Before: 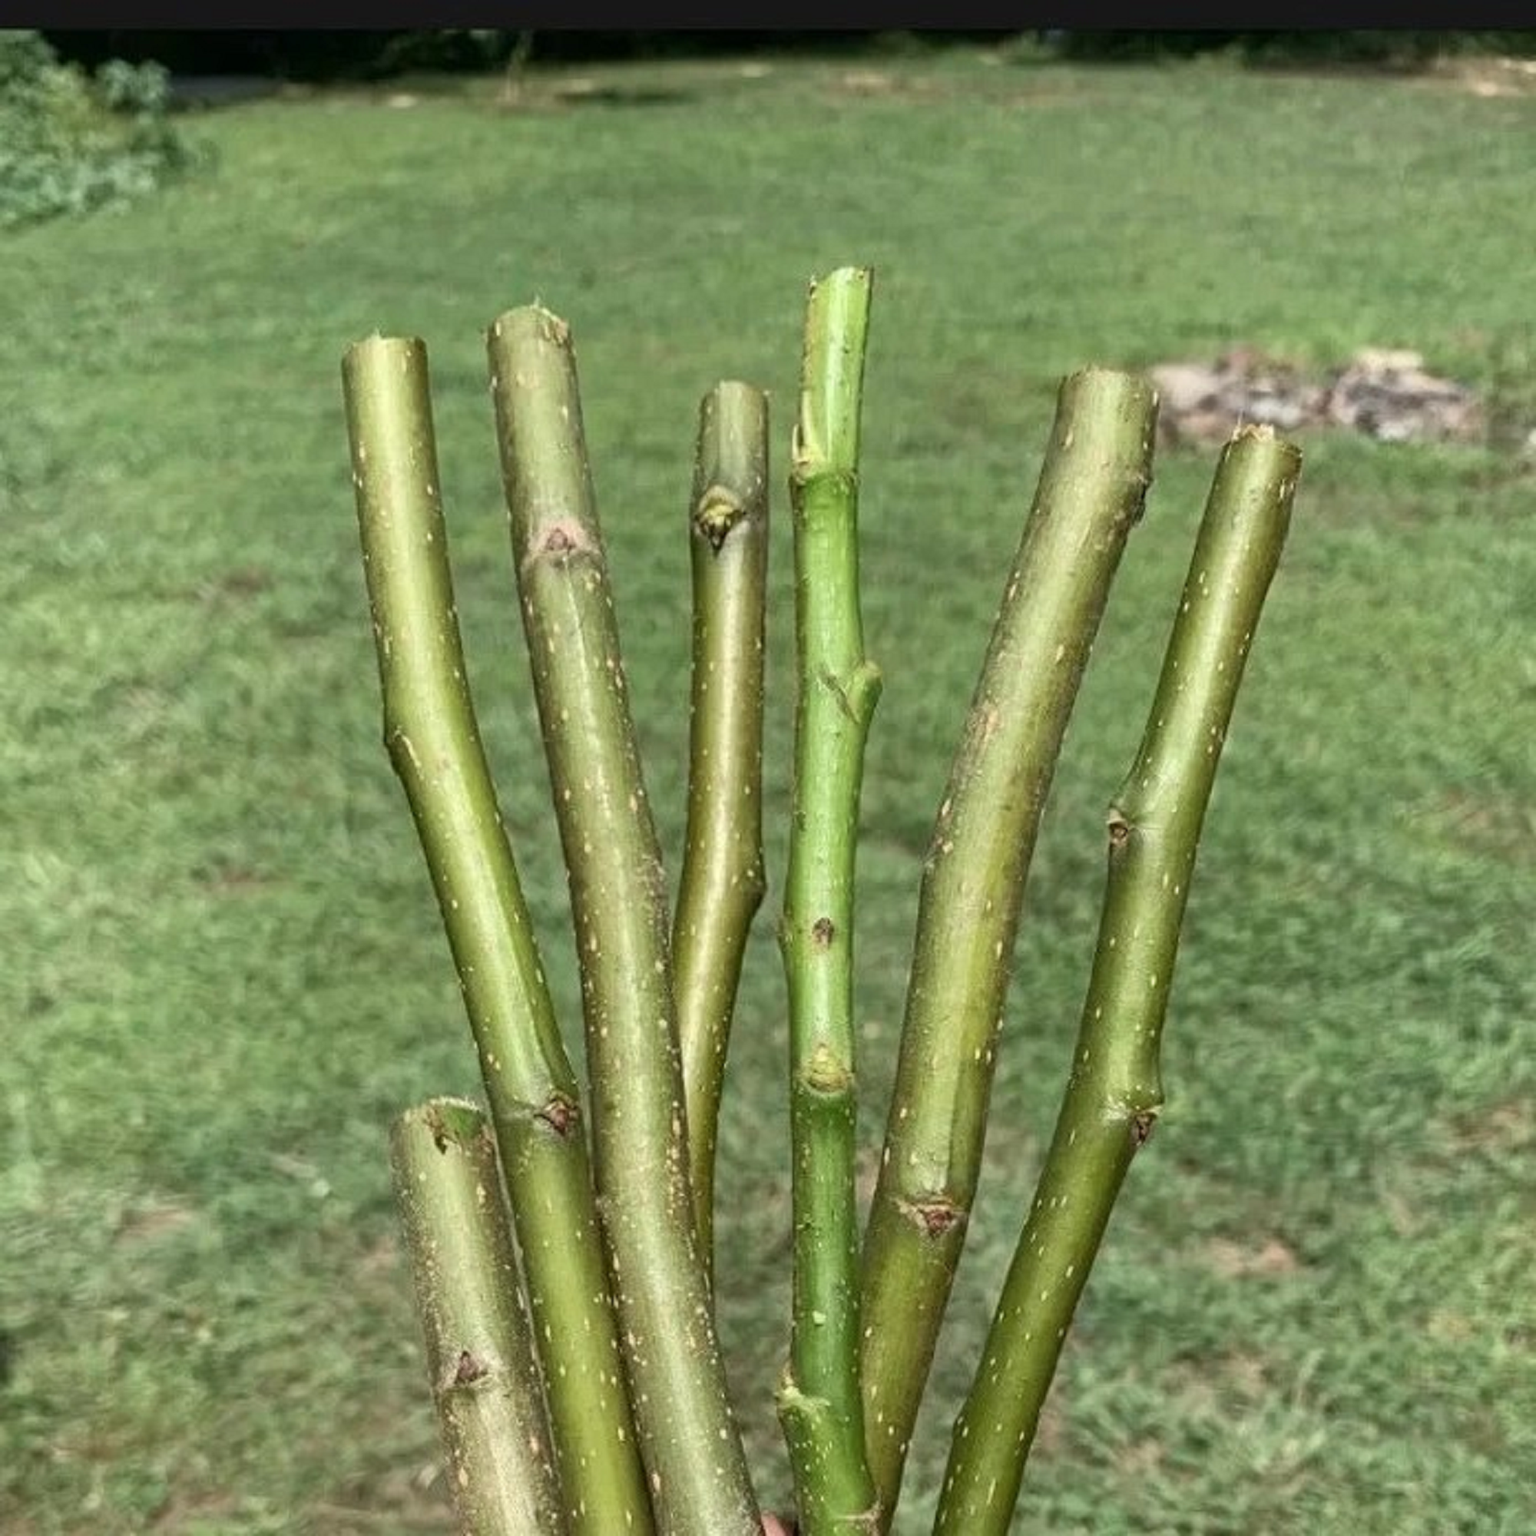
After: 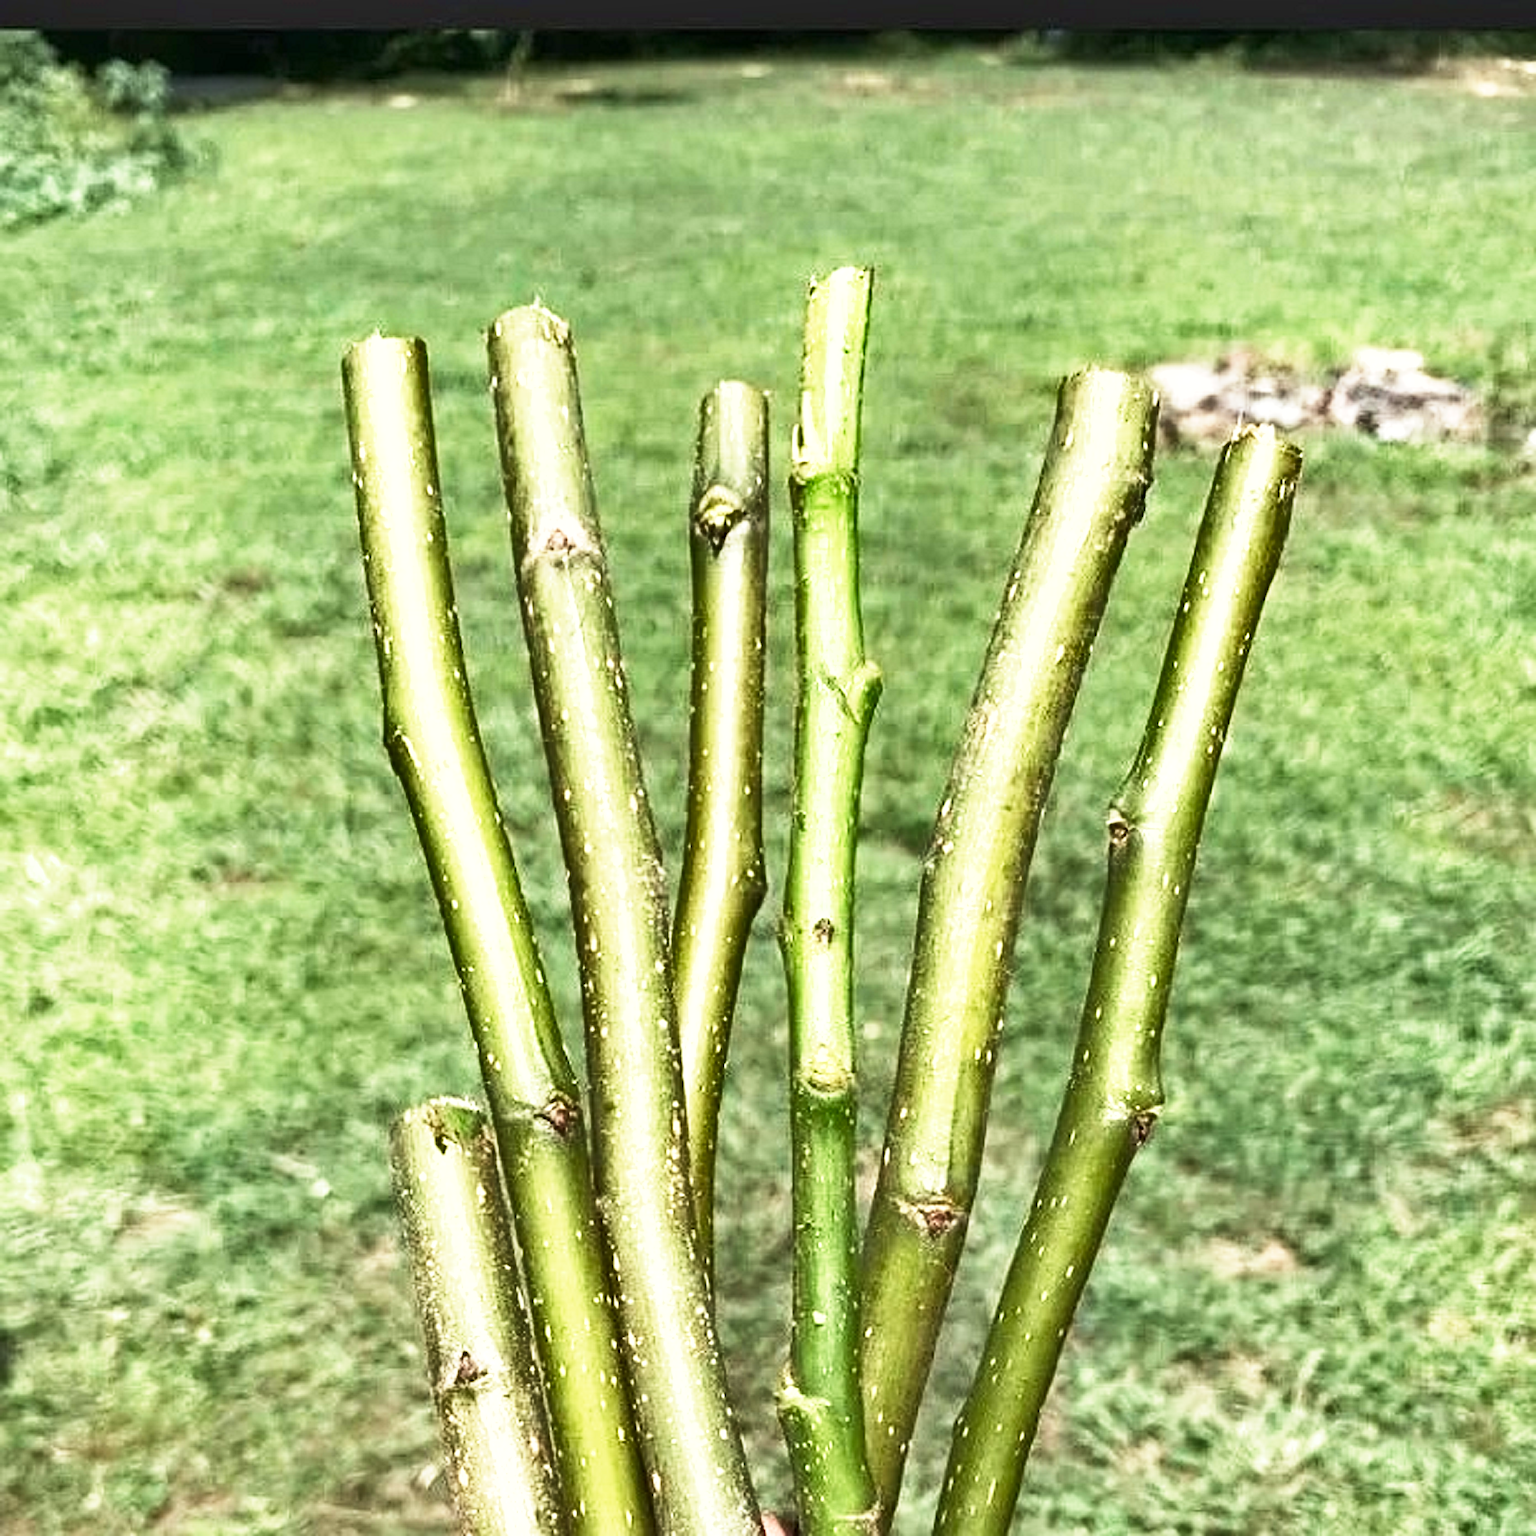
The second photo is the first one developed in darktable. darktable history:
shadows and highlights: low approximation 0.01, soften with gaussian
base curve: curves: ch0 [(0, 0) (0.557, 0.834) (1, 1)], preserve colors none
tone equalizer: -8 EV 0.001 EV, -7 EV -0.002 EV, -6 EV 0.004 EV, -5 EV -0.042 EV, -4 EV -0.148 EV, -3 EV -0.17 EV, -2 EV 0.239 EV, -1 EV 0.71 EV, +0 EV 0.523 EV
sharpen: on, module defaults
